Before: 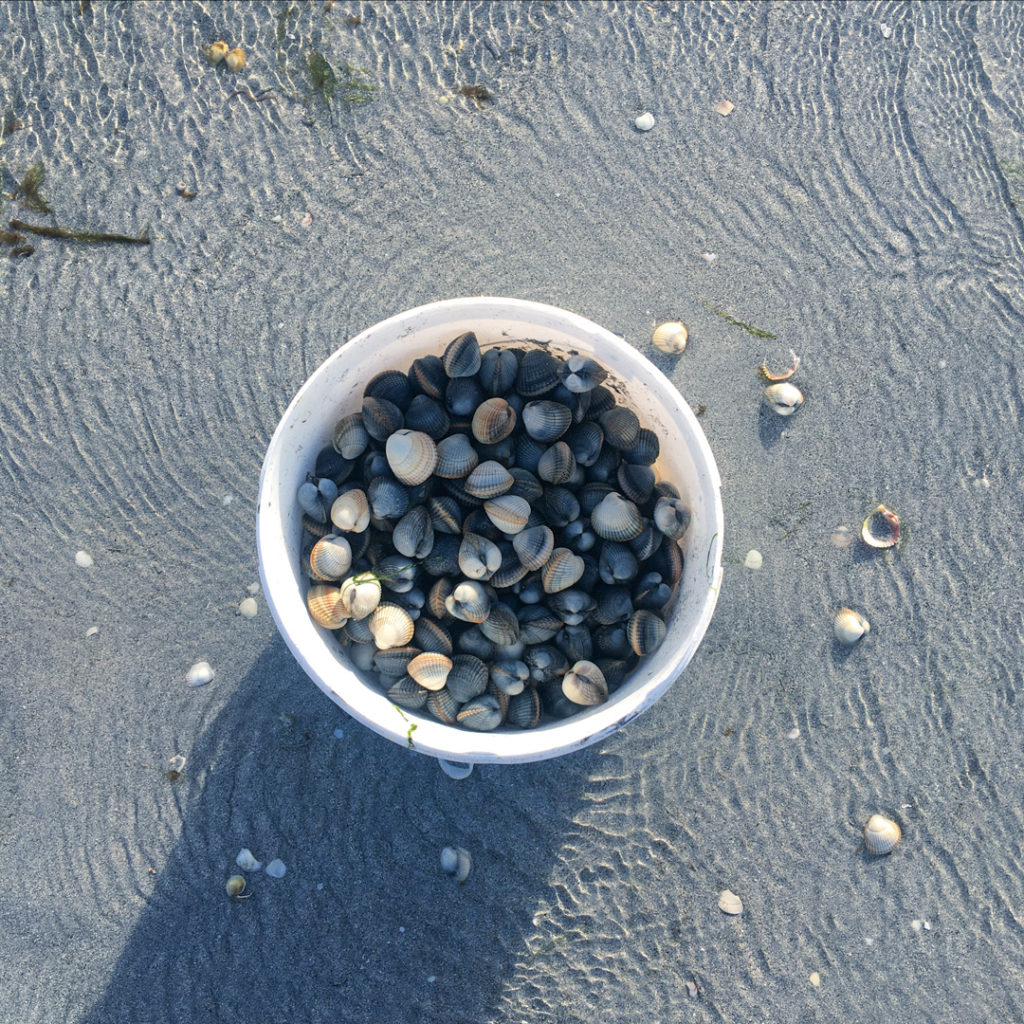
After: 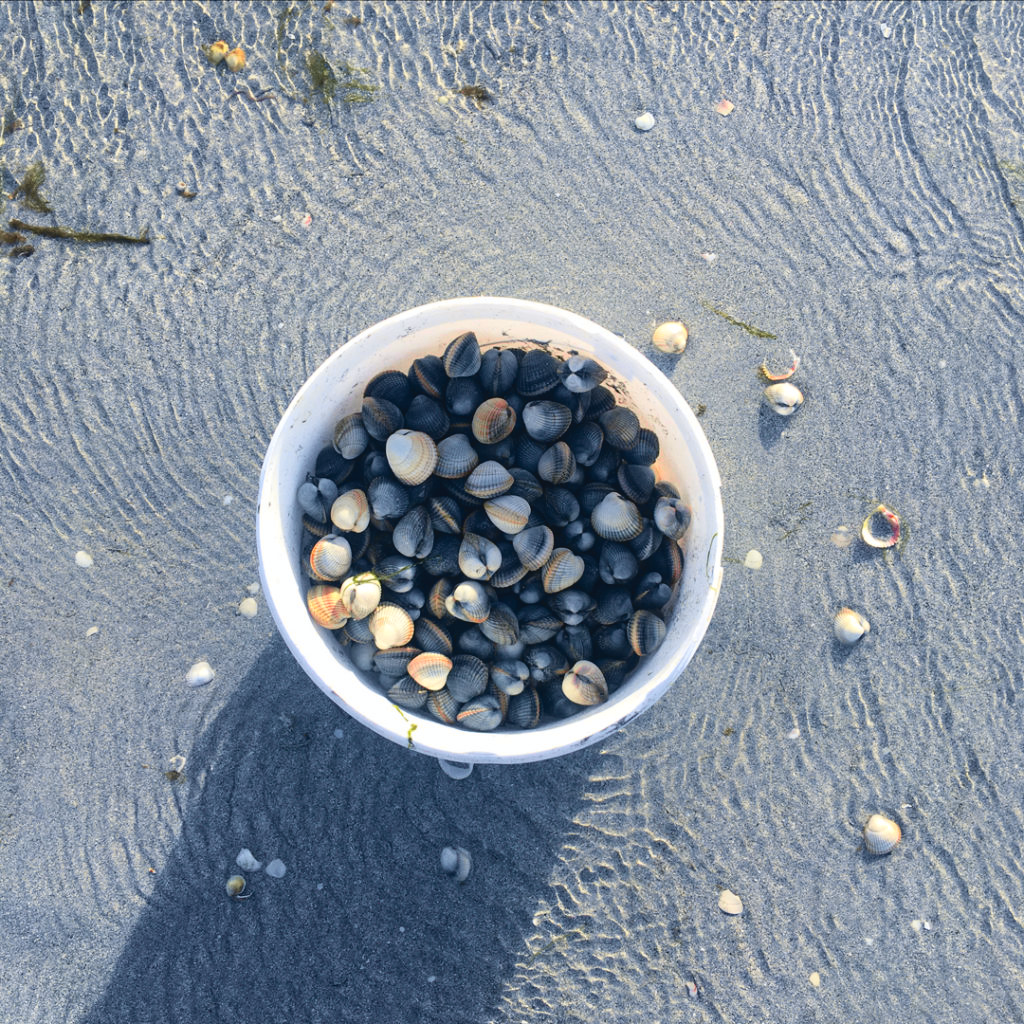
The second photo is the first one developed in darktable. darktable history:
tone curve: curves: ch0 [(0, 0.036) (0.119, 0.115) (0.466, 0.498) (0.715, 0.767) (0.817, 0.865) (1, 0.998)]; ch1 [(0, 0) (0.377, 0.416) (0.44, 0.461) (0.487, 0.49) (0.514, 0.517) (0.536, 0.577) (0.66, 0.724) (1, 1)]; ch2 [(0, 0) (0.38, 0.405) (0.463, 0.443) (0.492, 0.486) (0.526, 0.541) (0.578, 0.598) (0.653, 0.698) (1, 1)], color space Lab, independent channels, preserve colors none
tone equalizer: on, module defaults
